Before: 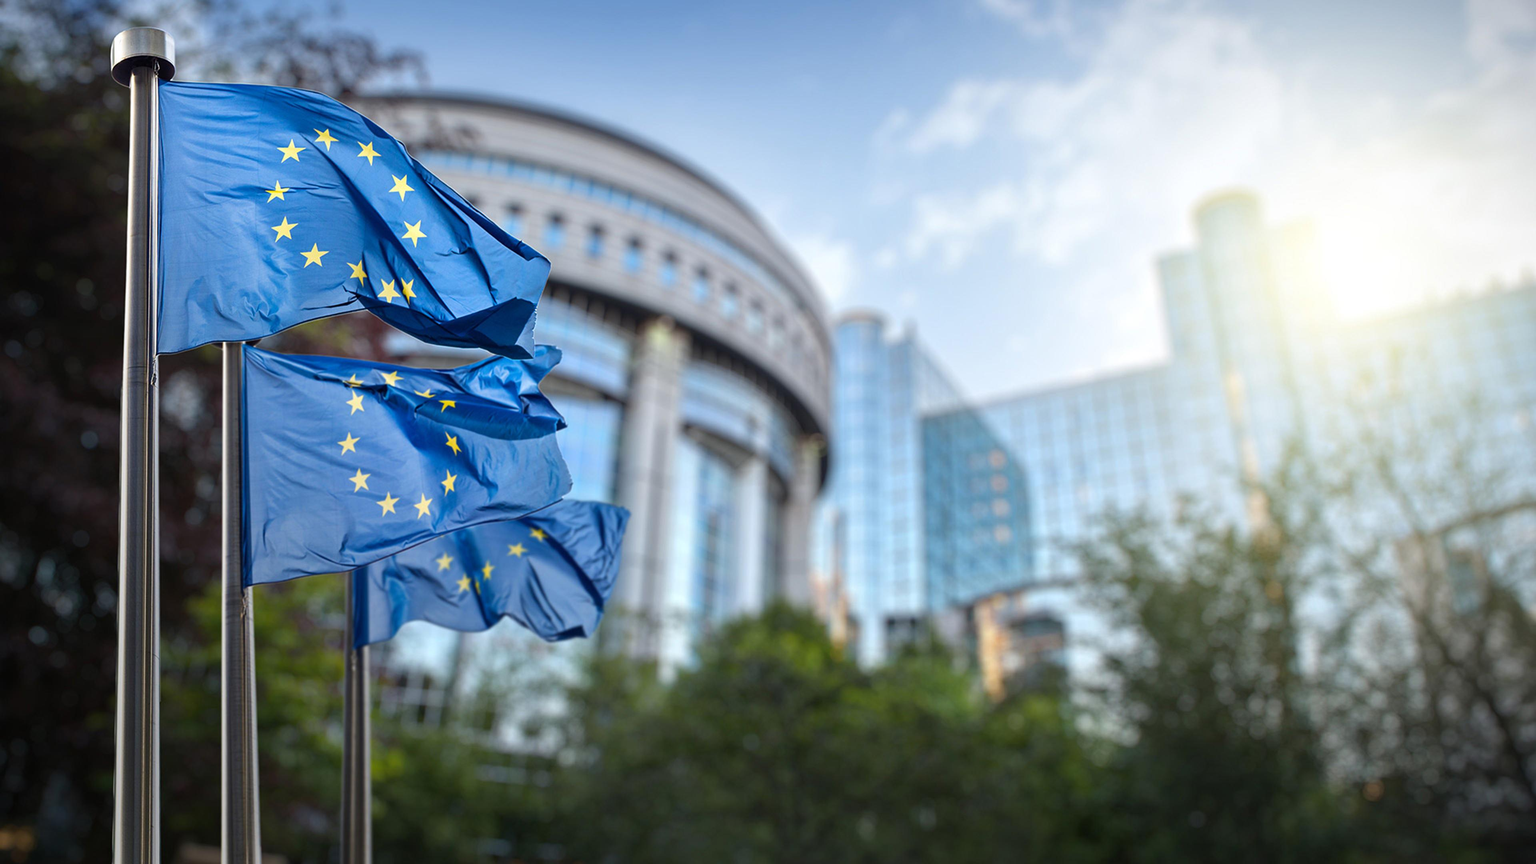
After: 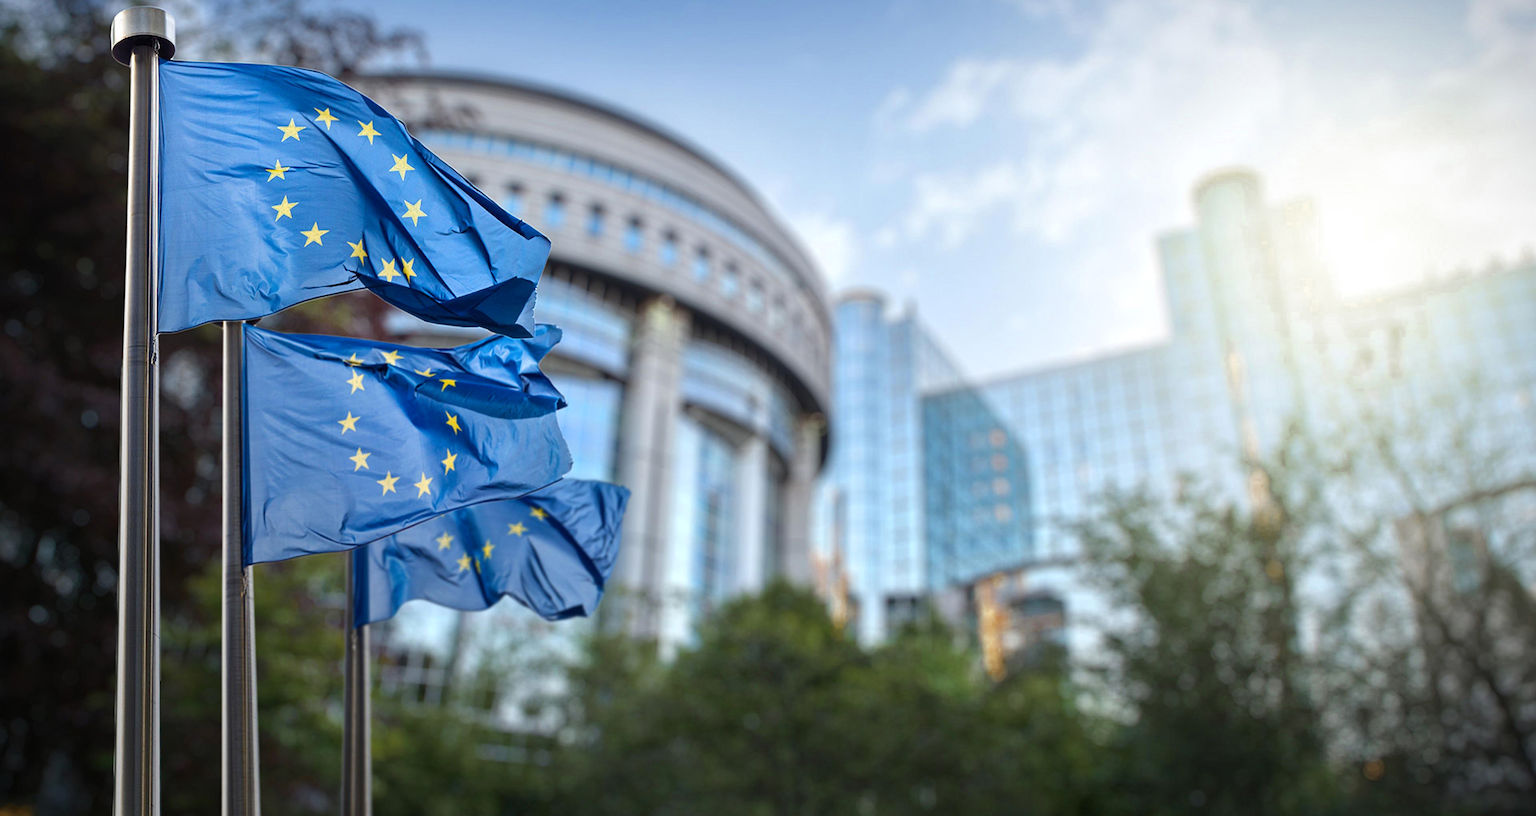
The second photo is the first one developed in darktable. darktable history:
crop and rotate: top 2.479%, bottom 3.018%
color zones: curves: ch0 [(0.11, 0.396) (0.195, 0.36) (0.25, 0.5) (0.303, 0.412) (0.357, 0.544) (0.75, 0.5) (0.967, 0.328)]; ch1 [(0, 0.468) (0.112, 0.512) (0.202, 0.6) (0.25, 0.5) (0.307, 0.352) (0.357, 0.544) (0.75, 0.5) (0.963, 0.524)]
